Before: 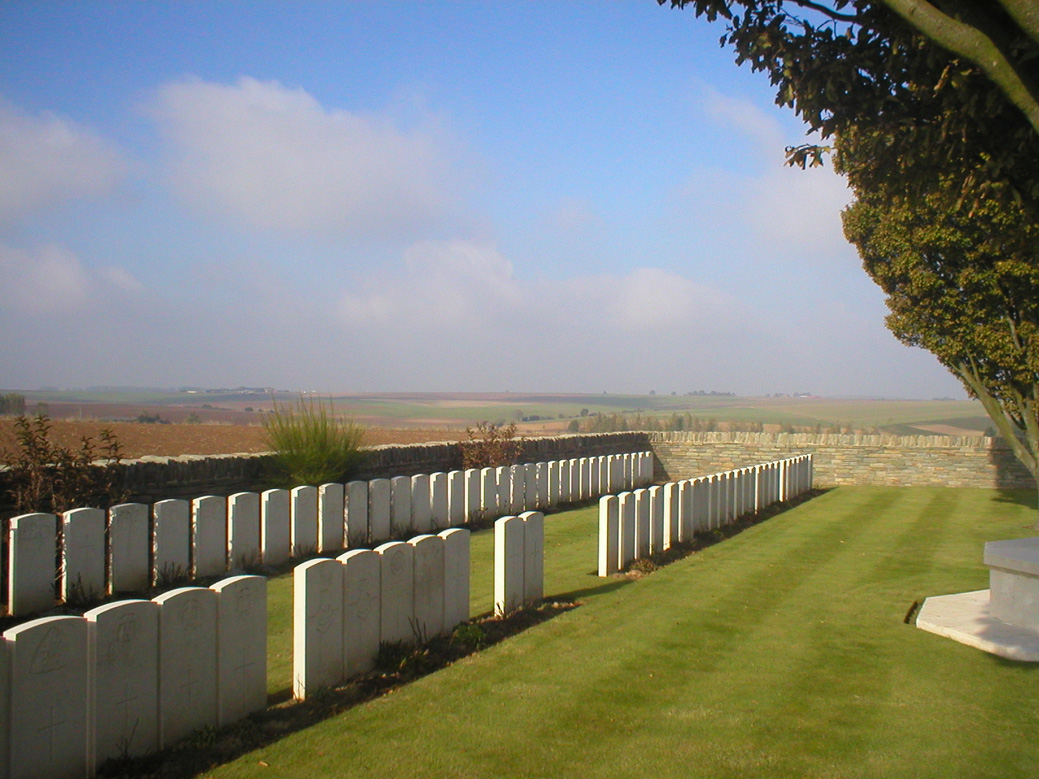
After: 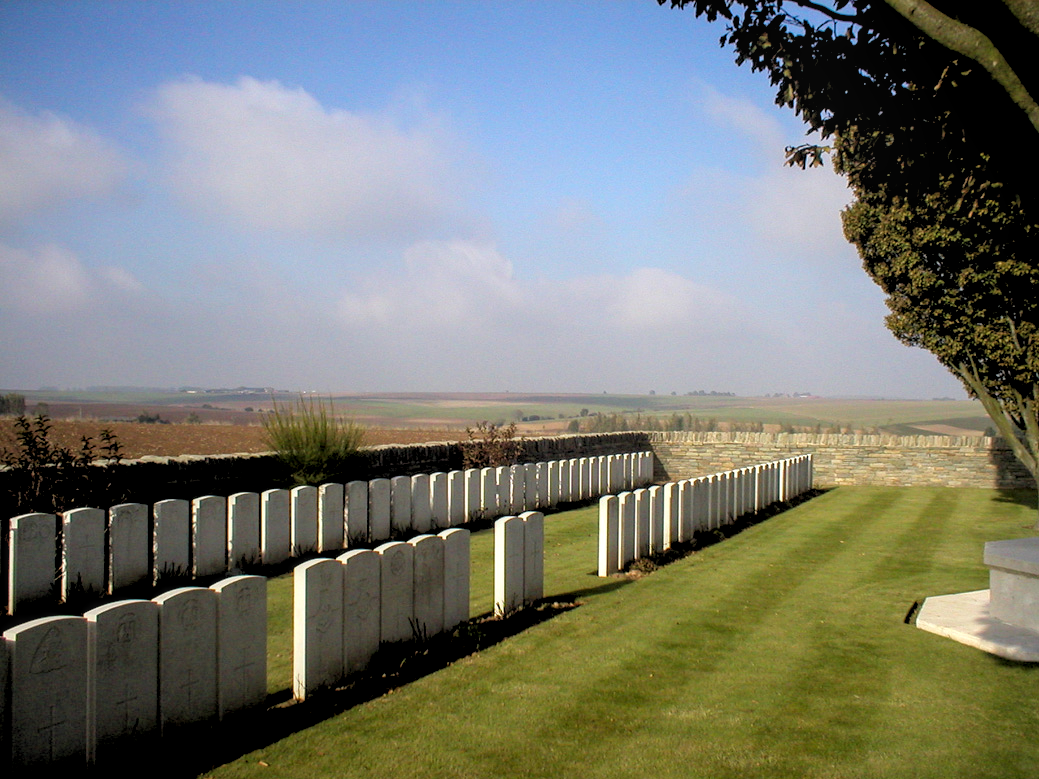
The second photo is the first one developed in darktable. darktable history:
local contrast: on, module defaults
tone curve: curves: ch0 [(0, 0) (0.584, 0.595) (1, 1)], preserve colors none
color correction: saturation 0.98
rgb levels: levels [[0.034, 0.472, 0.904], [0, 0.5, 1], [0, 0.5, 1]]
